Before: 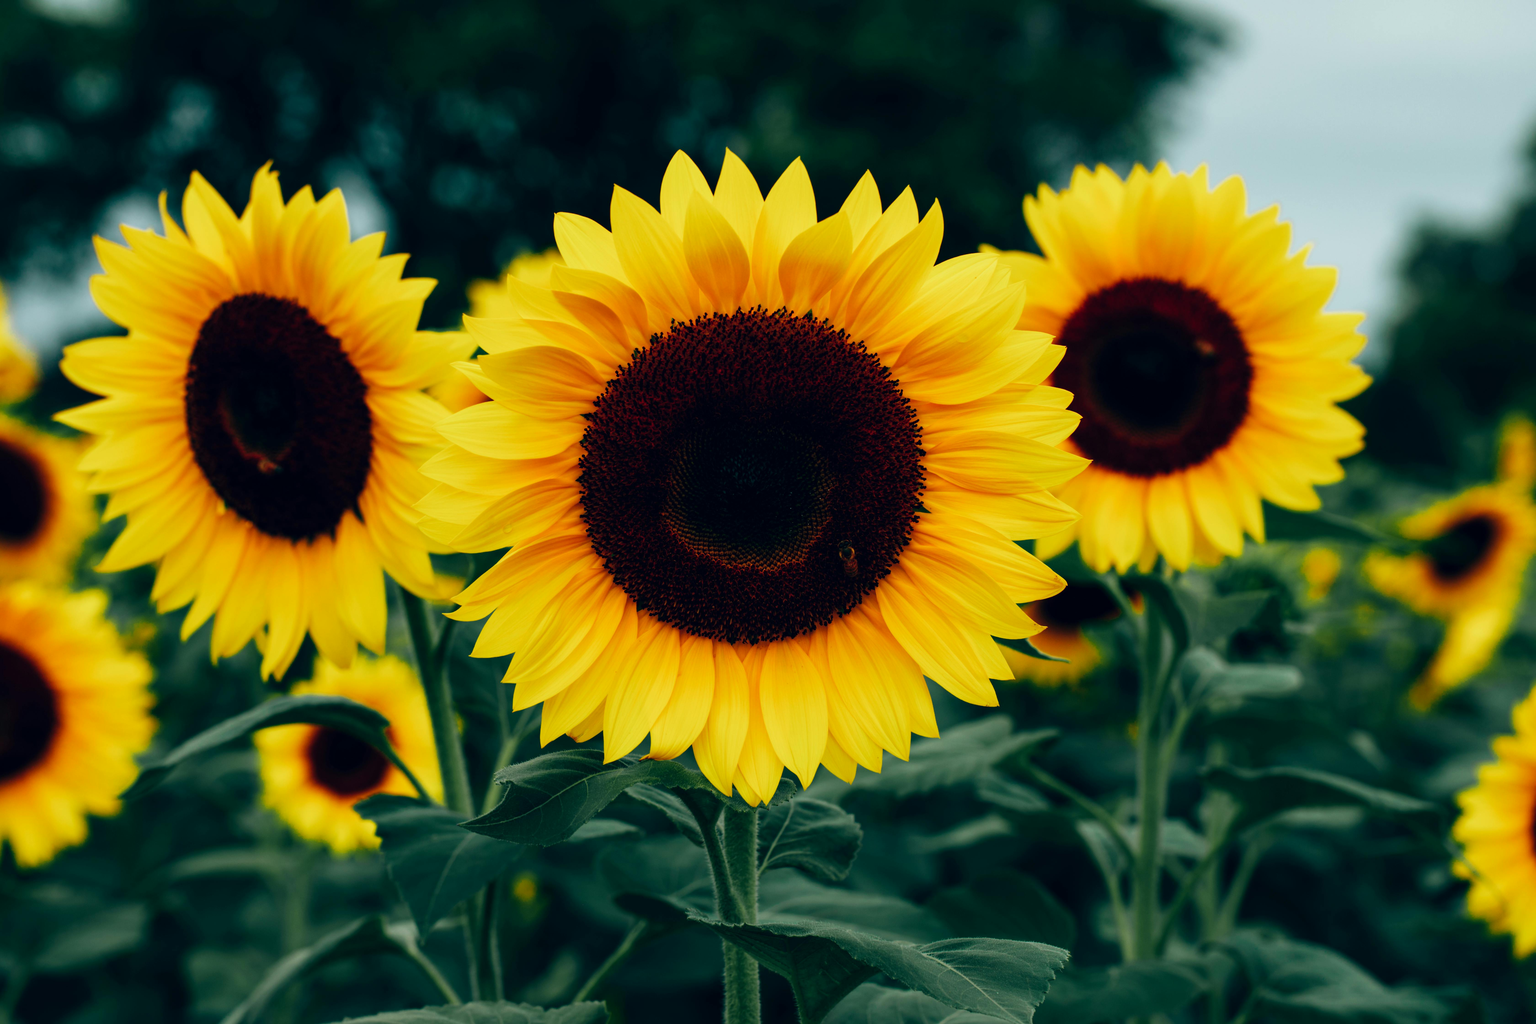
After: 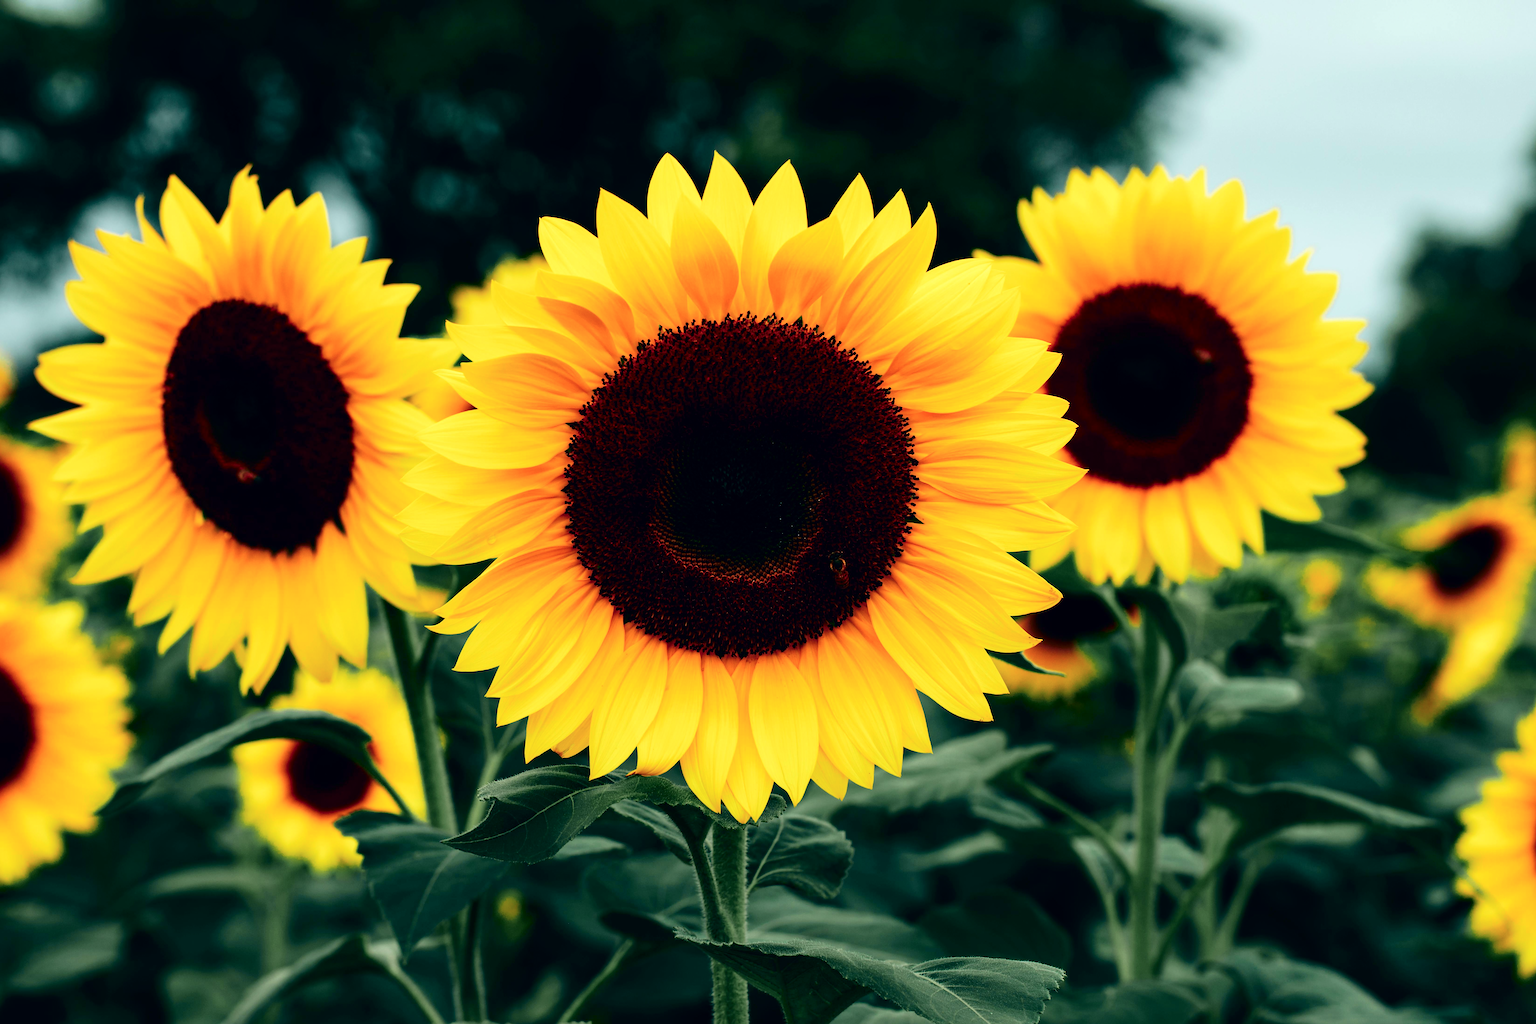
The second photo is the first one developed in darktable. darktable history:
crop: left 1.706%, right 0.267%, bottom 1.921%
exposure: exposure 0.298 EV, compensate exposure bias true, compensate highlight preservation false
sharpen: on, module defaults
tone curve: curves: ch0 [(0.003, 0) (0.066, 0.023) (0.149, 0.094) (0.264, 0.238) (0.395, 0.421) (0.517, 0.56) (0.688, 0.743) (0.813, 0.846) (1, 1)]; ch1 [(0, 0) (0.164, 0.115) (0.337, 0.332) (0.39, 0.398) (0.464, 0.461) (0.501, 0.5) (0.521, 0.535) (0.571, 0.588) (0.652, 0.681) (0.733, 0.749) (0.811, 0.796) (1, 1)]; ch2 [(0, 0) (0.337, 0.382) (0.464, 0.476) (0.501, 0.502) (0.527, 0.54) (0.556, 0.567) (0.6, 0.59) (0.687, 0.675) (1, 1)], color space Lab, independent channels, preserve colors none
